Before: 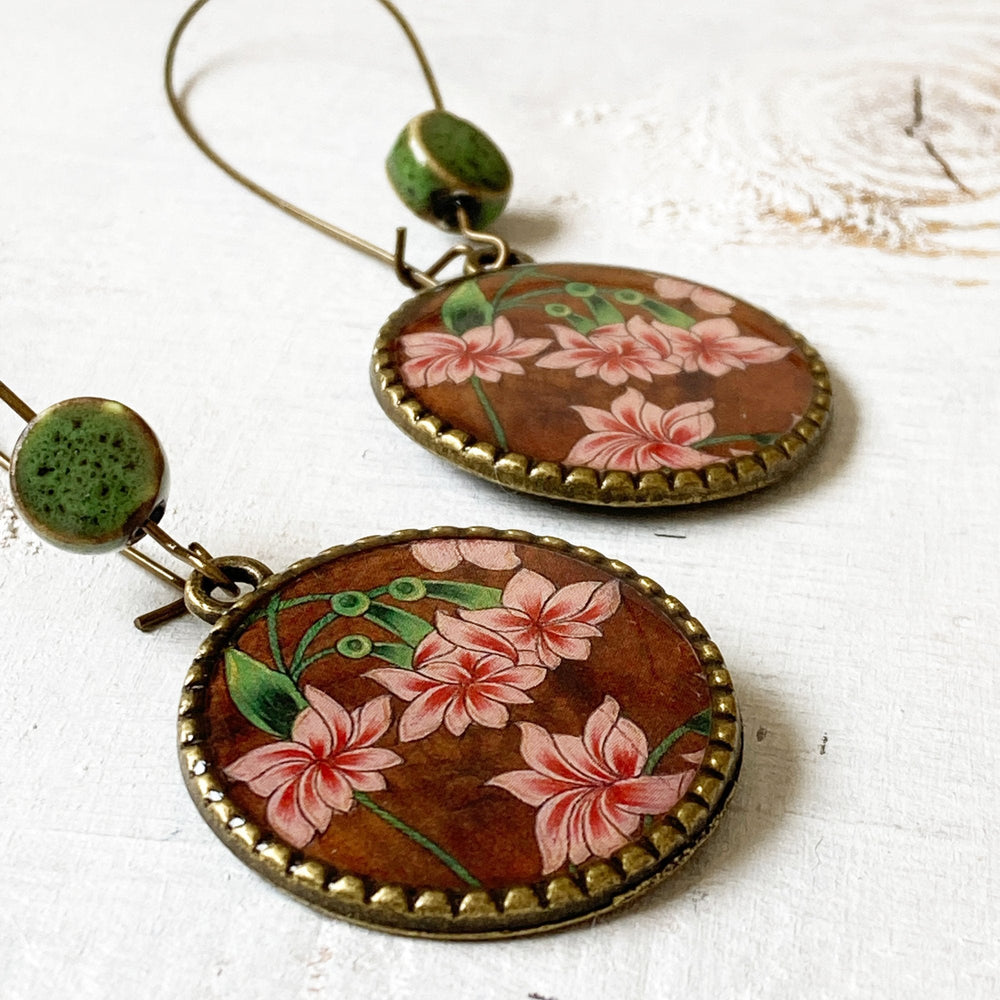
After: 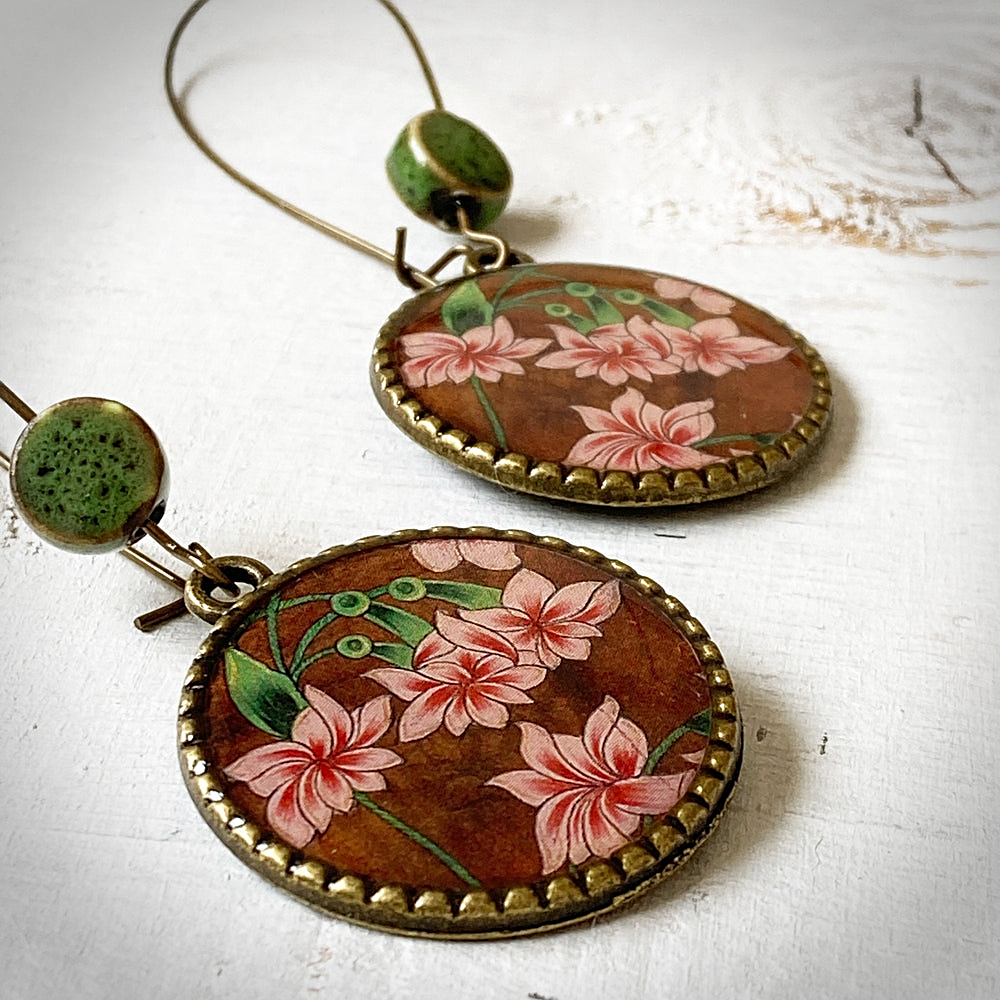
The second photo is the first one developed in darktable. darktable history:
sharpen: on, module defaults
vignetting: dithering 8-bit output, unbound false
